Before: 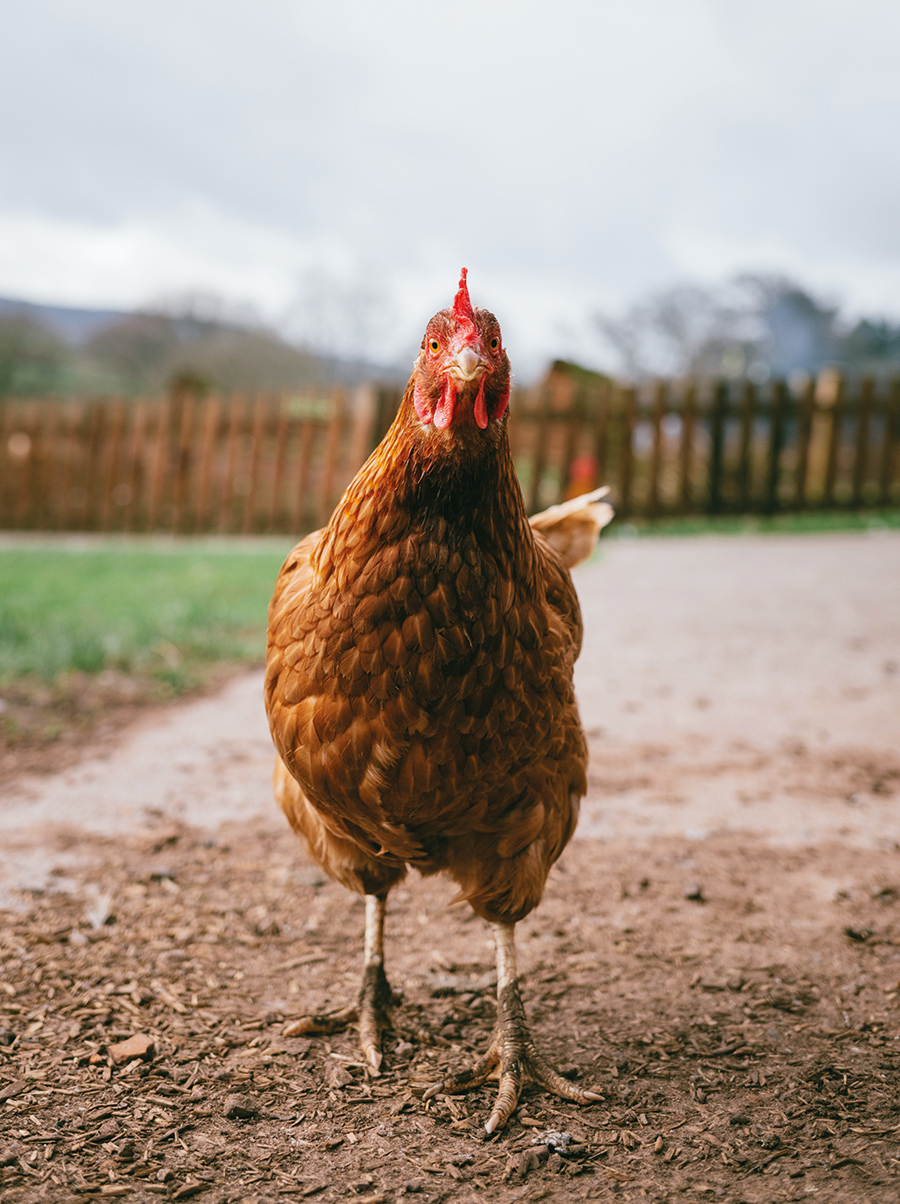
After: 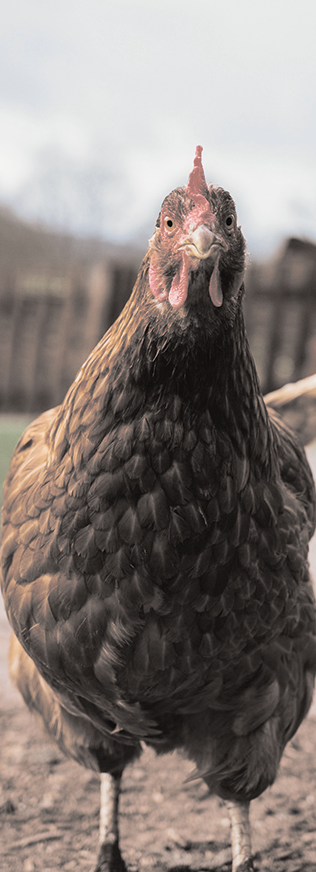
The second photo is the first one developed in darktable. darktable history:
split-toning: shadows › hue 26°, shadows › saturation 0.09, highlights › hue 40°, highlights › saturation 0.18, balance -63, compress 0%
crop and rotate: left 29.476%, top 10.214%, right 35.32%, bottom 17.333%
